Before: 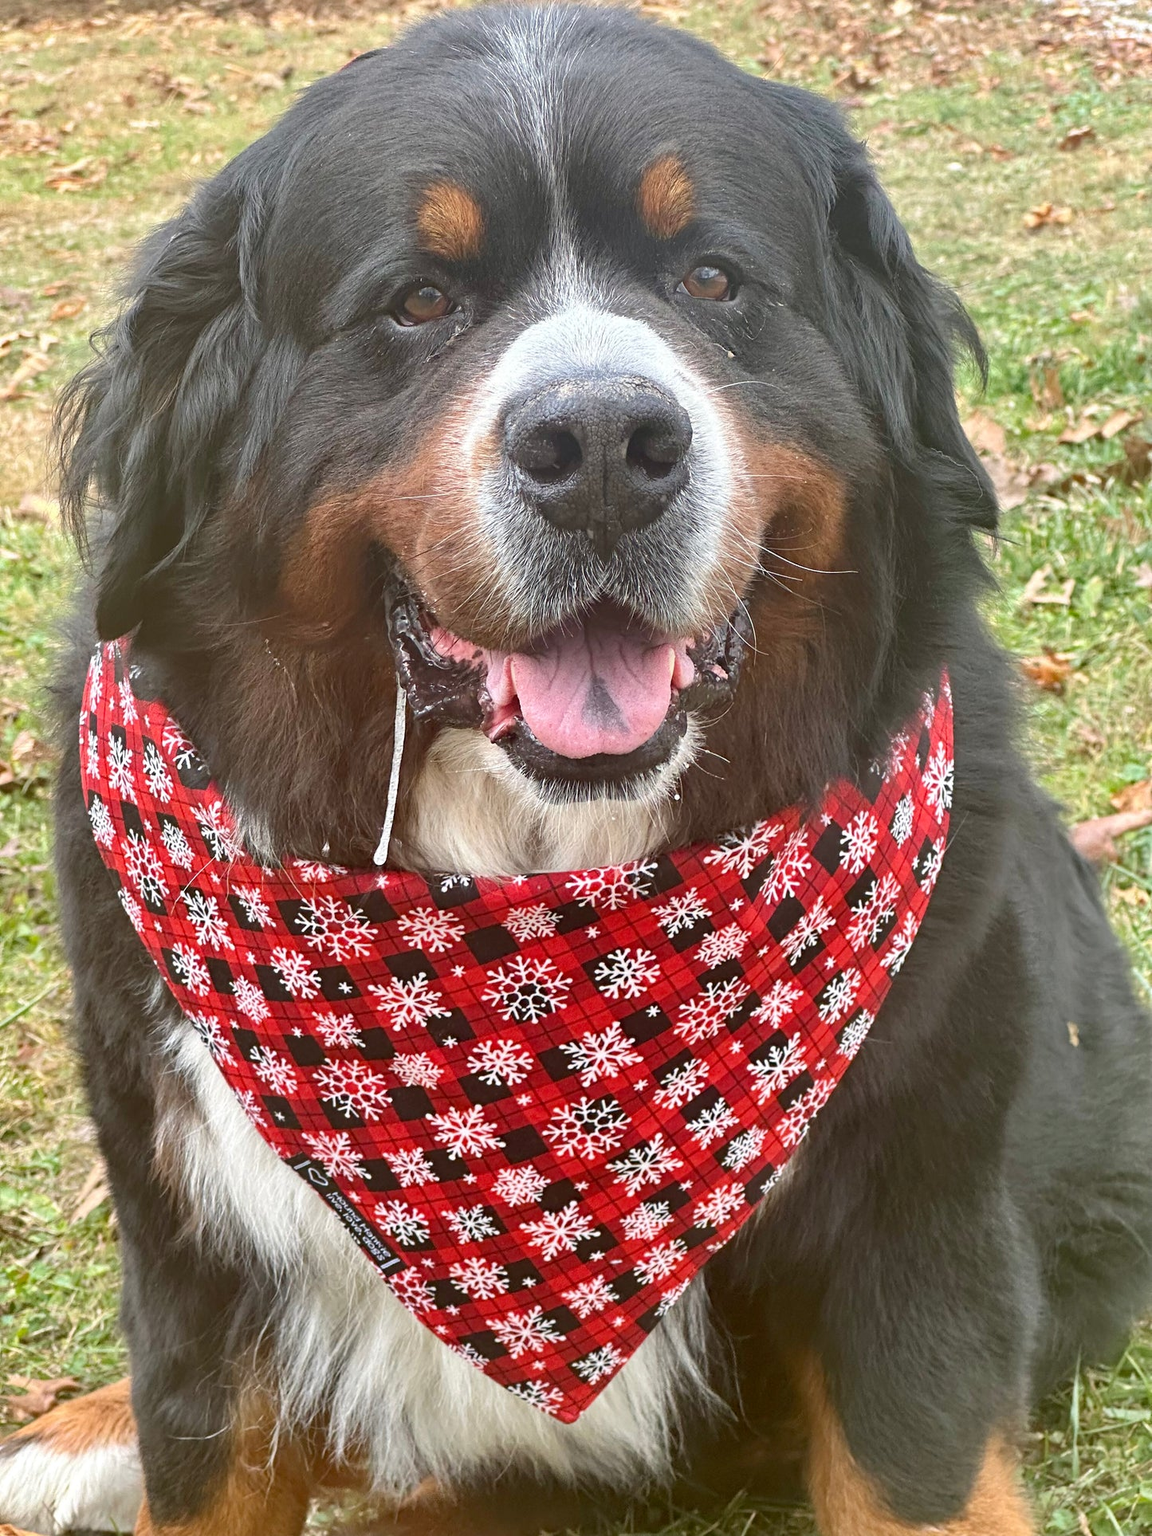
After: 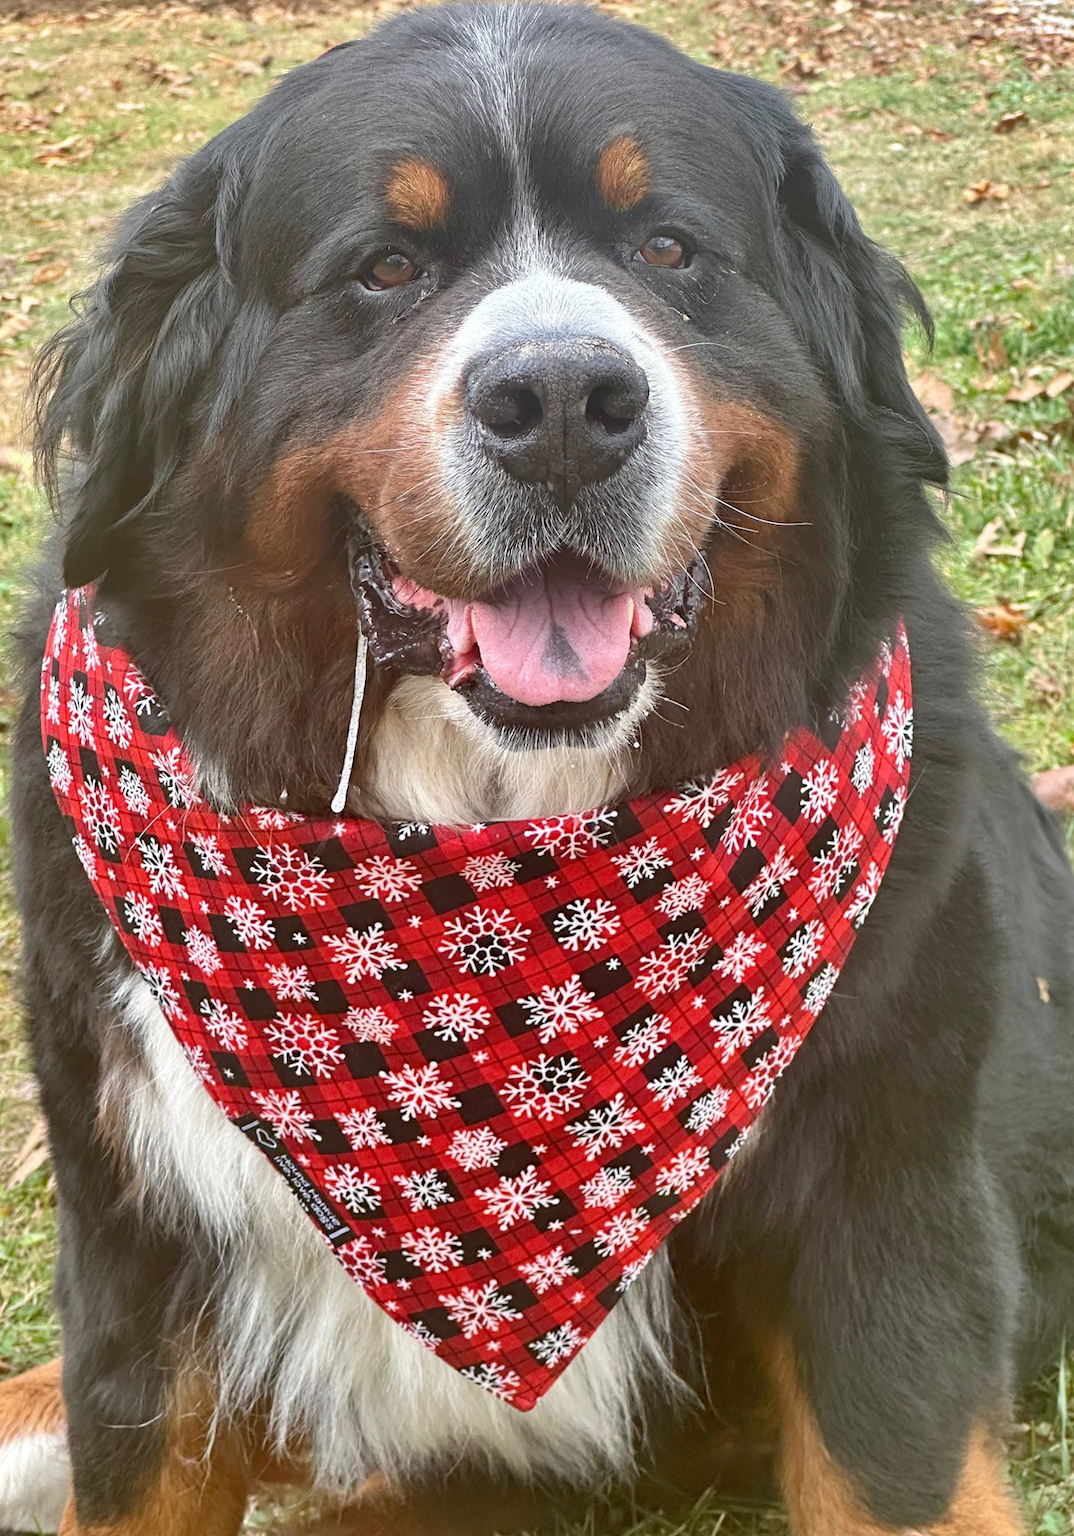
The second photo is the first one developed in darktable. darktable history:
shadows and highlights: shadows 49, highlights -41, soften with gaussian
rotate and perspective: rotation 0.215°, lens shift (vertical) -0.139, crop left 0.069, crop right 0.939, crop top 0.002, crop bottom 0.996
